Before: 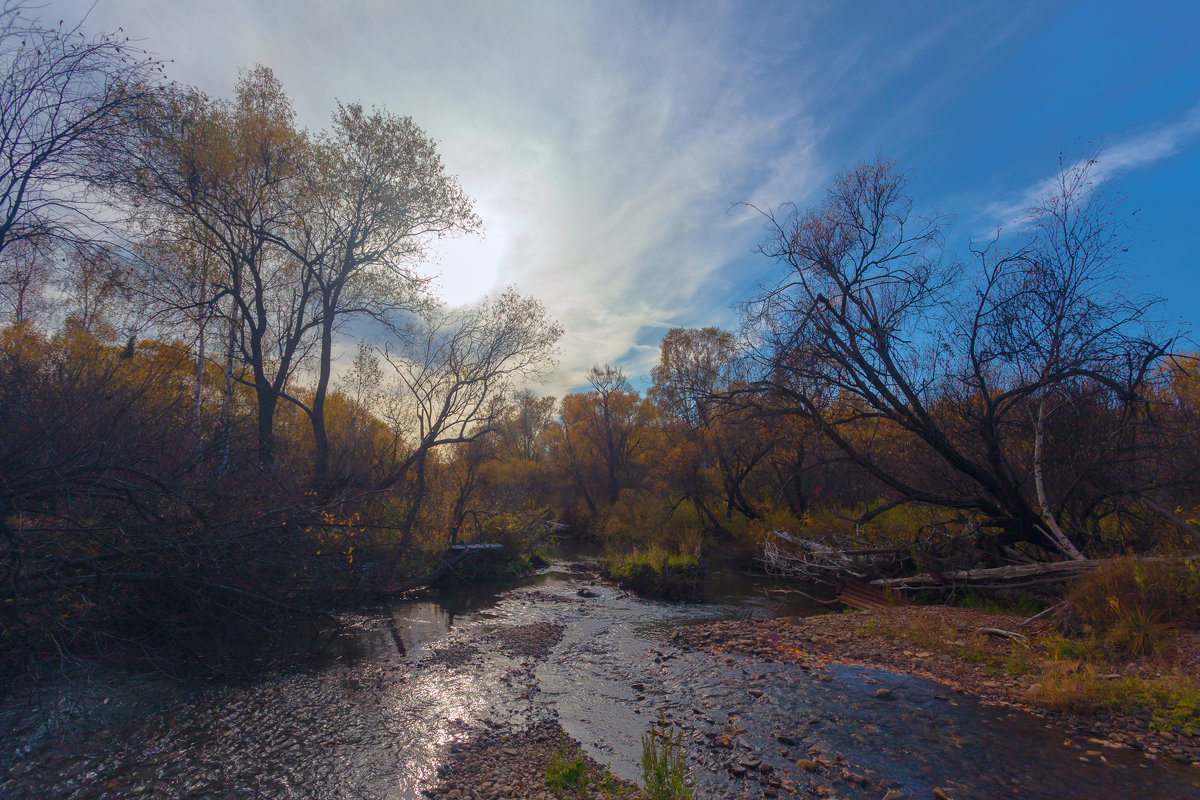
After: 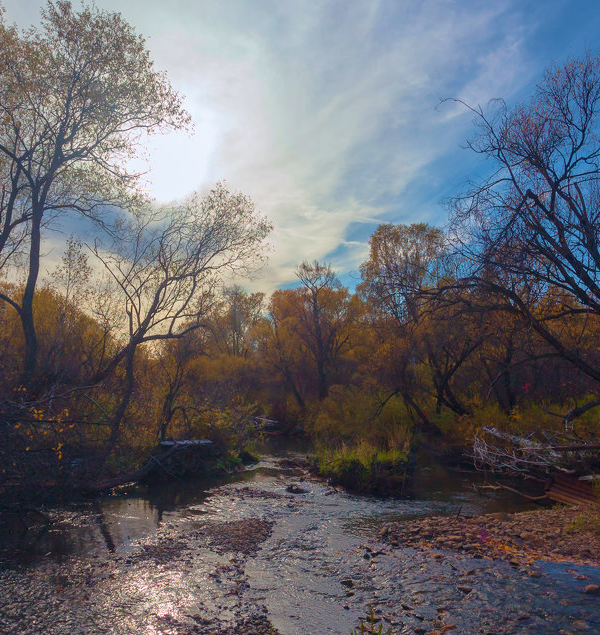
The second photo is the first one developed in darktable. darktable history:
velvia: on, module defaults
crop and rotate: angle 0.016°, left 24.28%, top 13.107%, right 25.624%, bottom 7.445%
